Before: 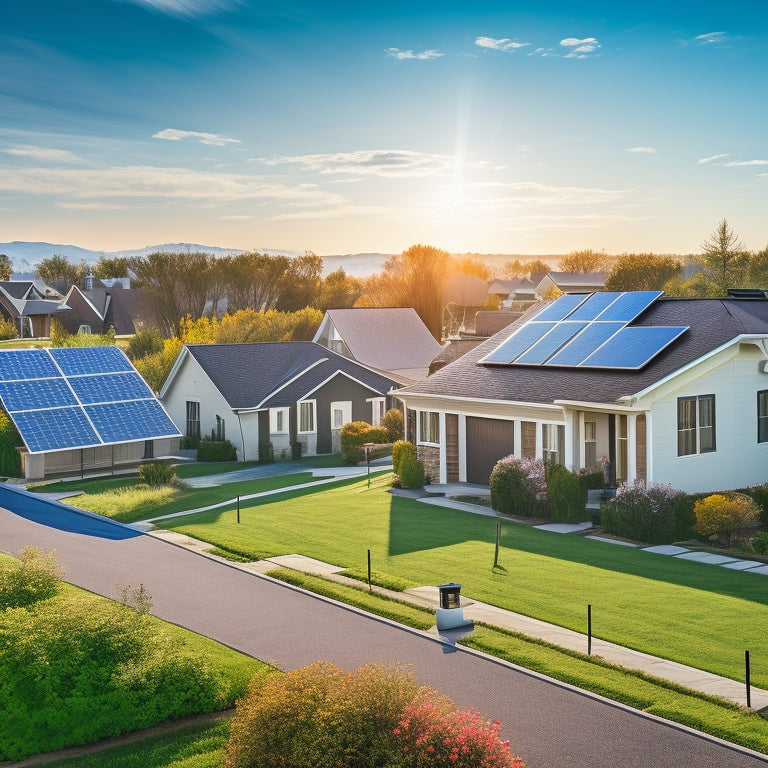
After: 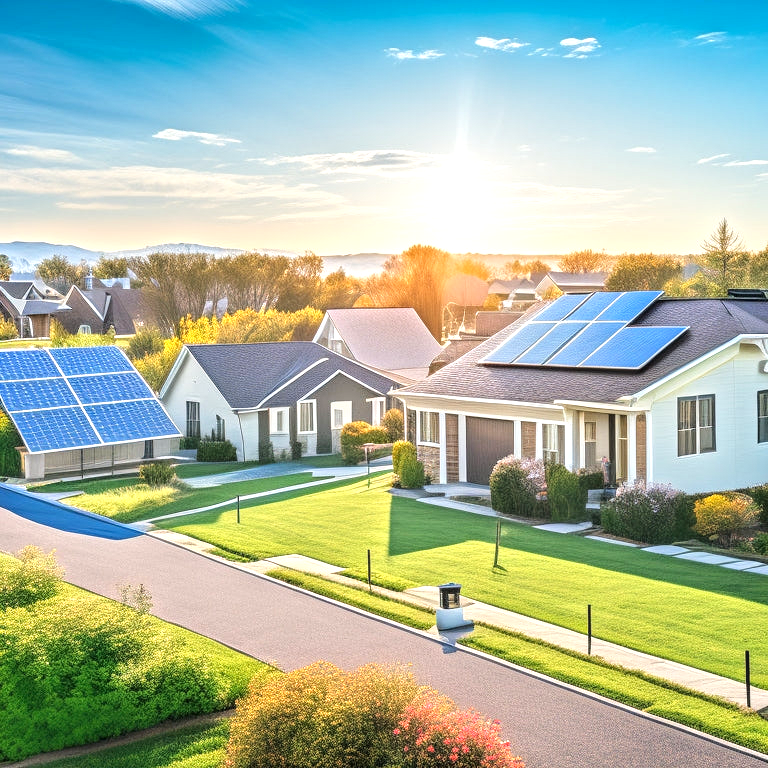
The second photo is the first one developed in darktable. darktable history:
local contrast: on, module defaults
tone equalizer: -7 EV 0.147 EV, -6 EV 0.597 EV, -5 EV 1.13 EV, -4 EV 1.31 EV, -3 EV 1.14 EV, -2 EV 0.6 EV, -1 EV 0.167 EV, smoothing diameter 2.13%, edges refinement/feathering 21.04, mask exposure compensation -1.57 EV, filter diffusion 5
